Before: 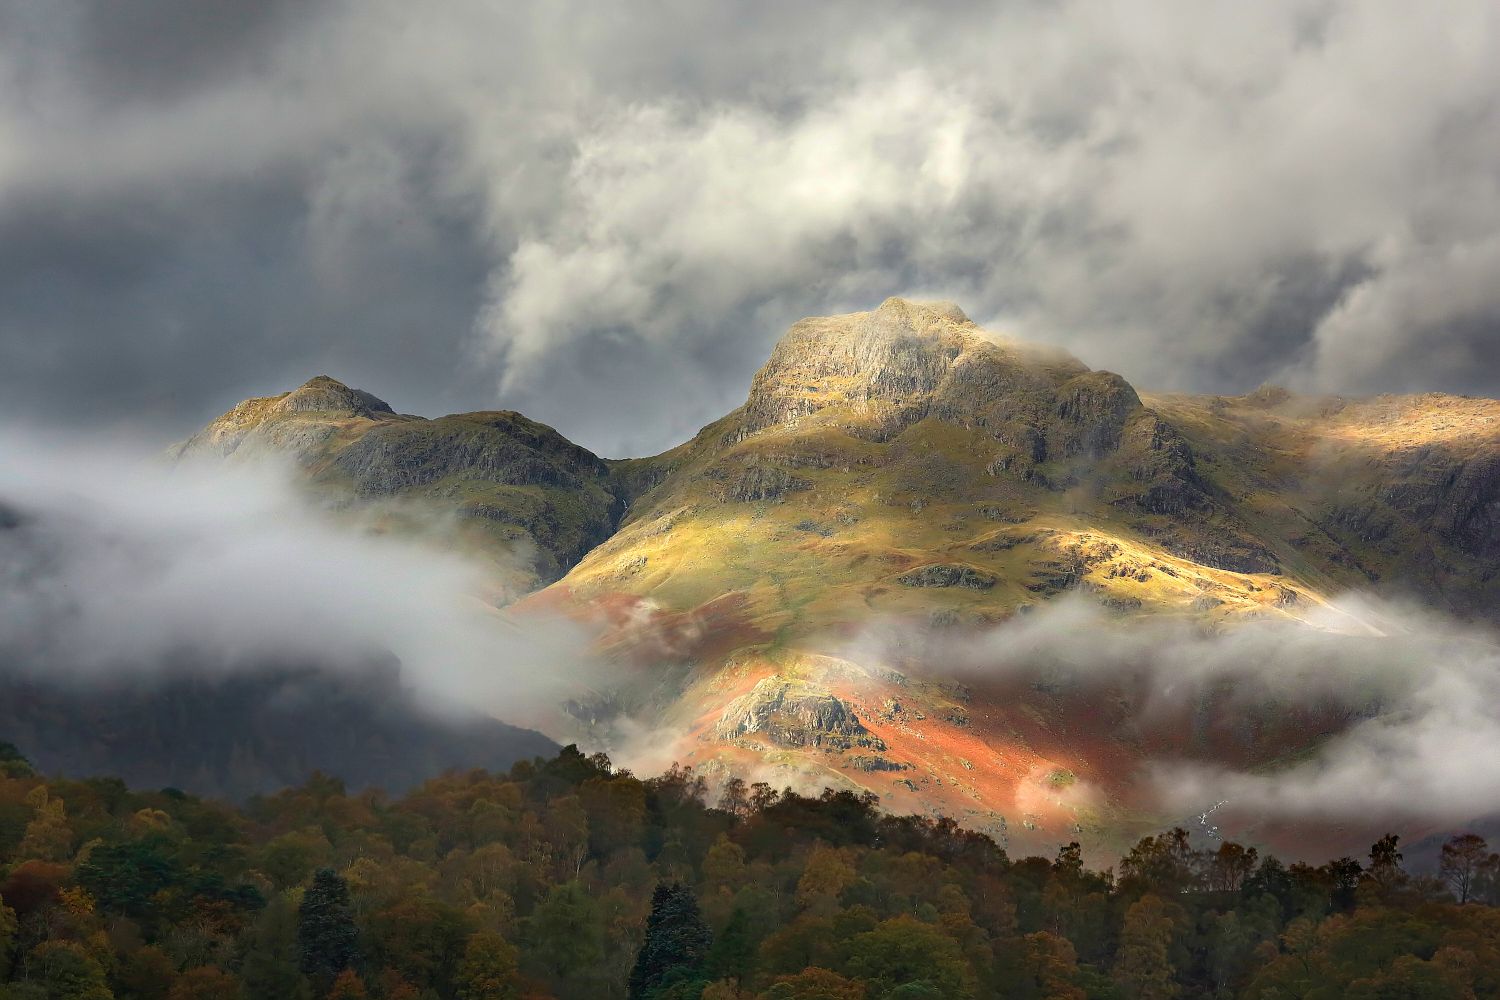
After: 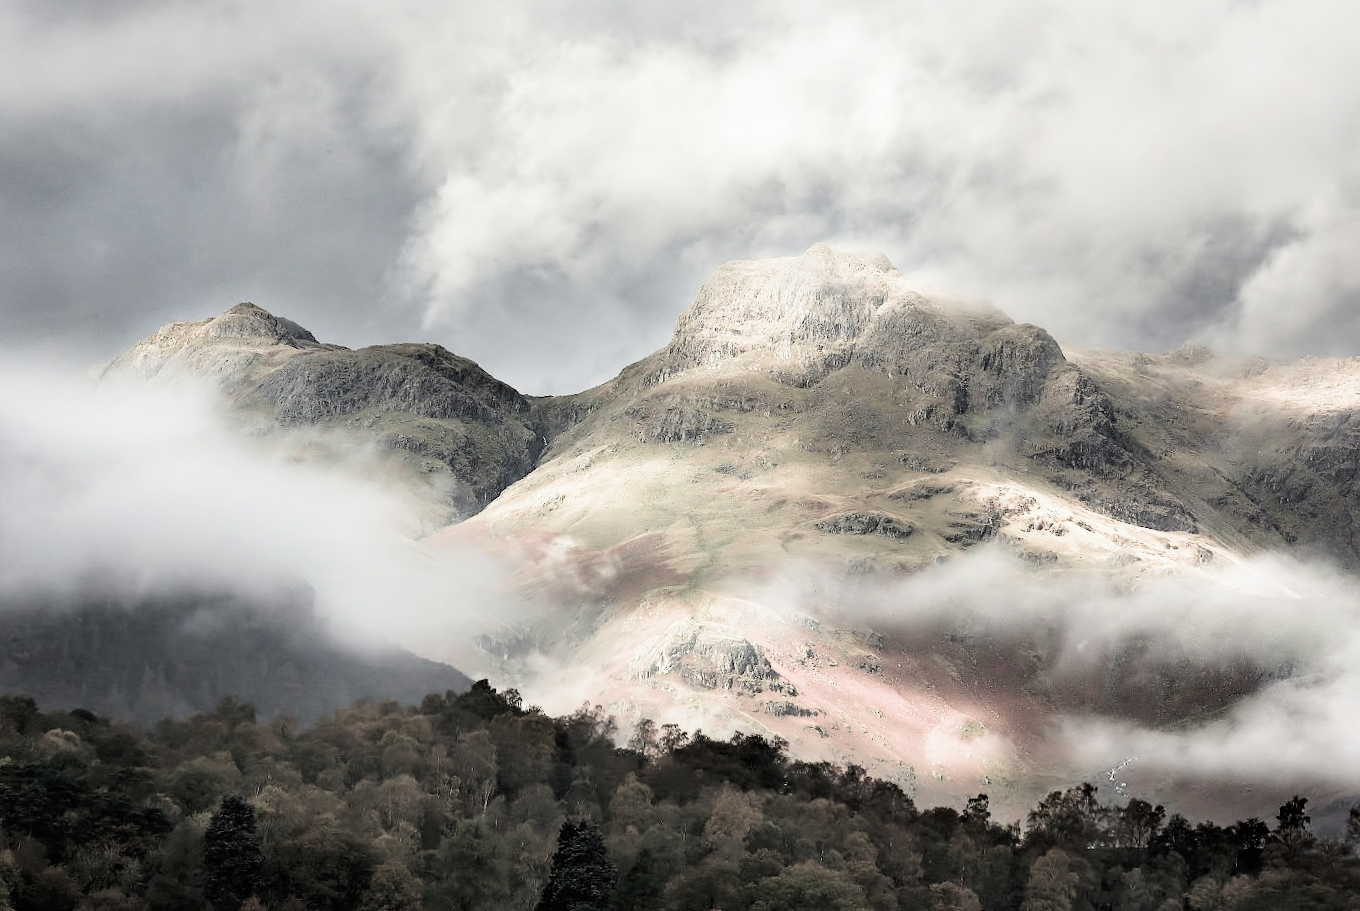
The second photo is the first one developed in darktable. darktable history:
filmic rgb: black relative exposure -5.11 EV, white relative exposure 3.99 EV, threshold 5.97 EV, hardness 2.9, contrast 1.3, highlights saturation mix -29.88%, add noise in highlights 0.102, color science v4 (2020), type of noise poissonian, enable highlight reconstruction true
exposure: black level correction 0, exposure 1.104 EV, compensate highlight preservation false
crop and rotate: angle -1.94°, left 3.121%, top 3.696%, right 1.616%, bottom 0.53%
